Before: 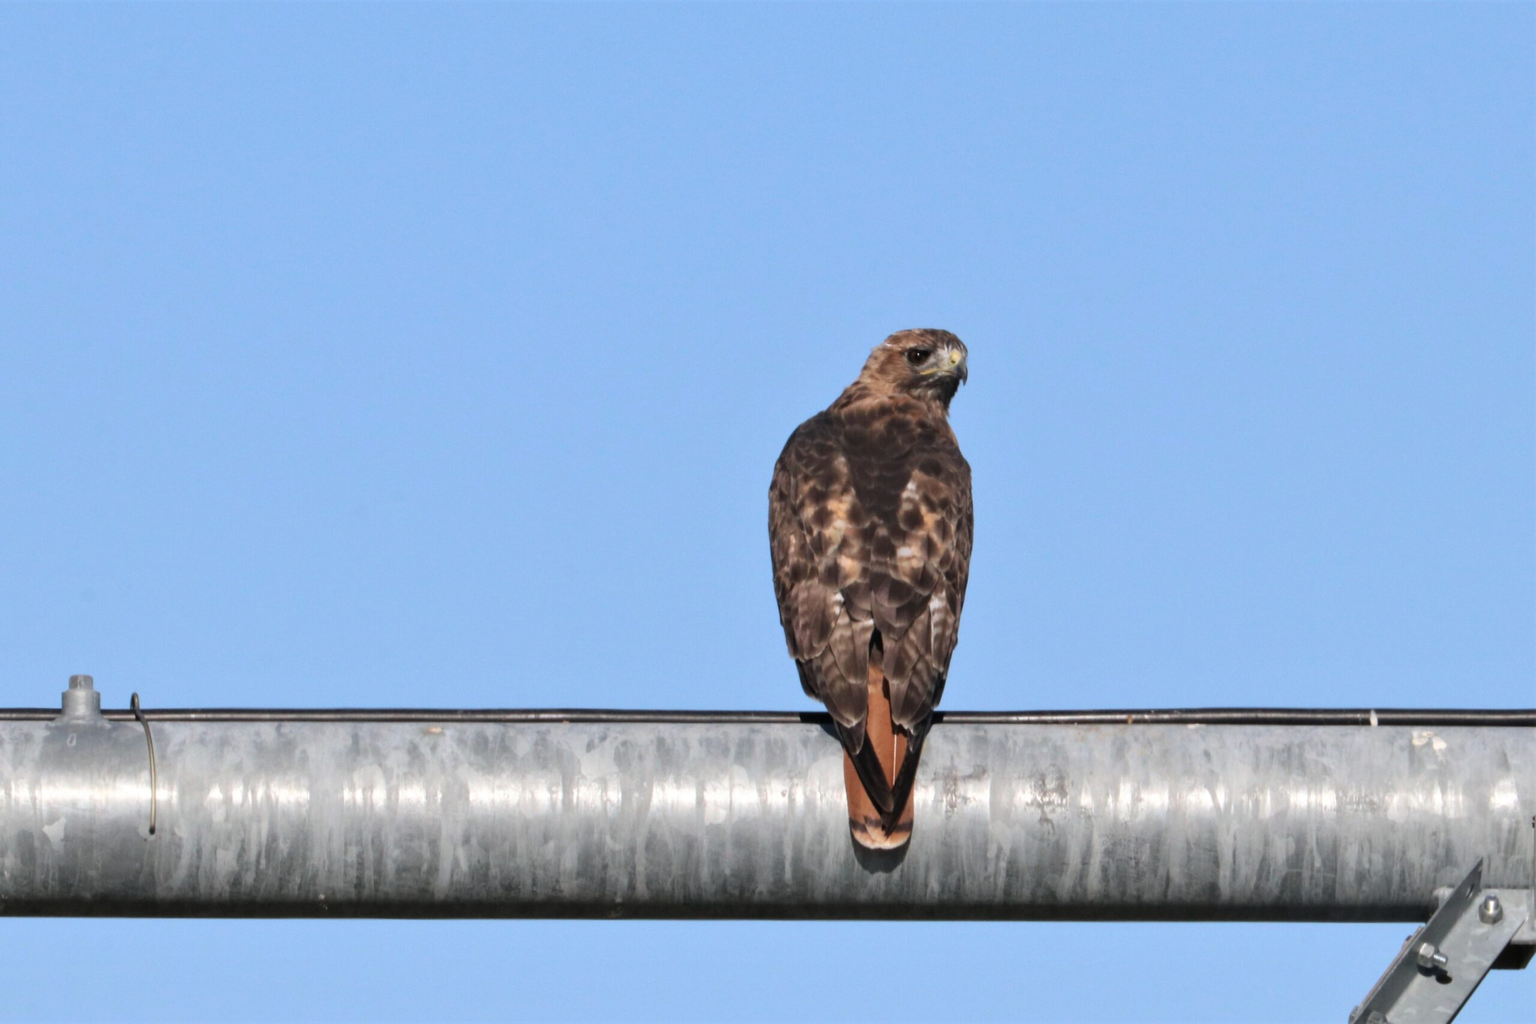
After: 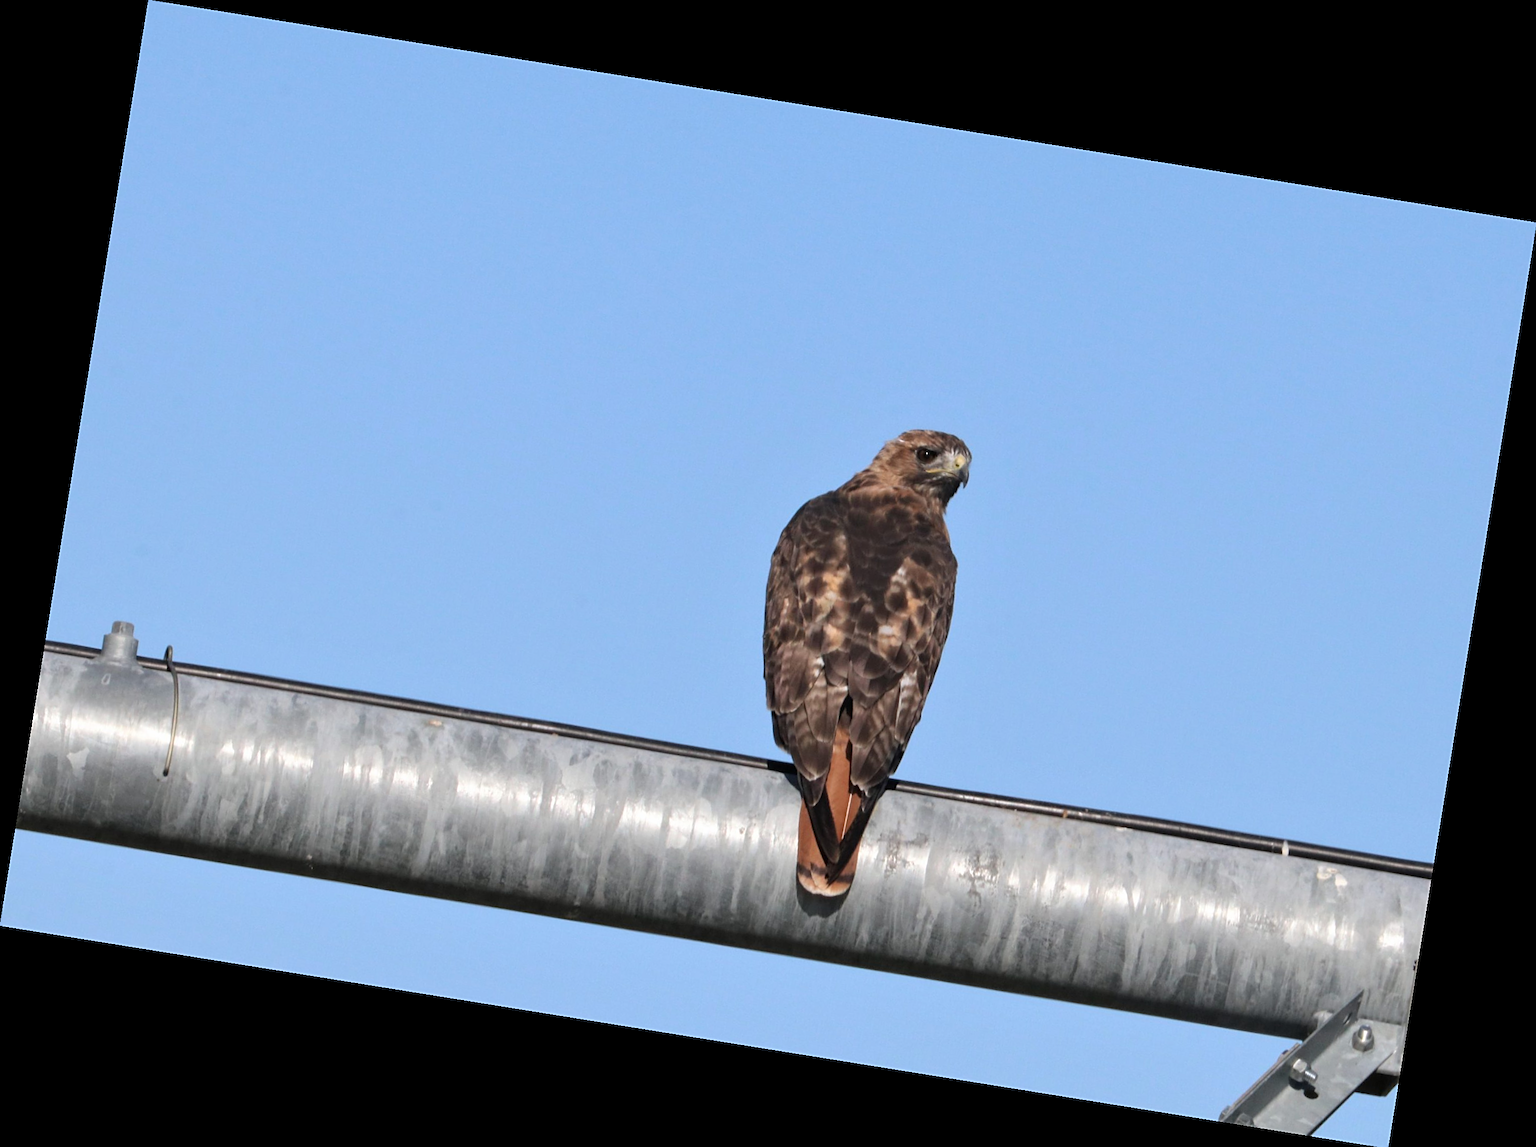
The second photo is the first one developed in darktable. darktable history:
exposure: exposure -0.01 EV, compensate highlight preservation false
sharpen: on, module defaults
rotate and perspective: rotation 9.12°, automatic cropping off
